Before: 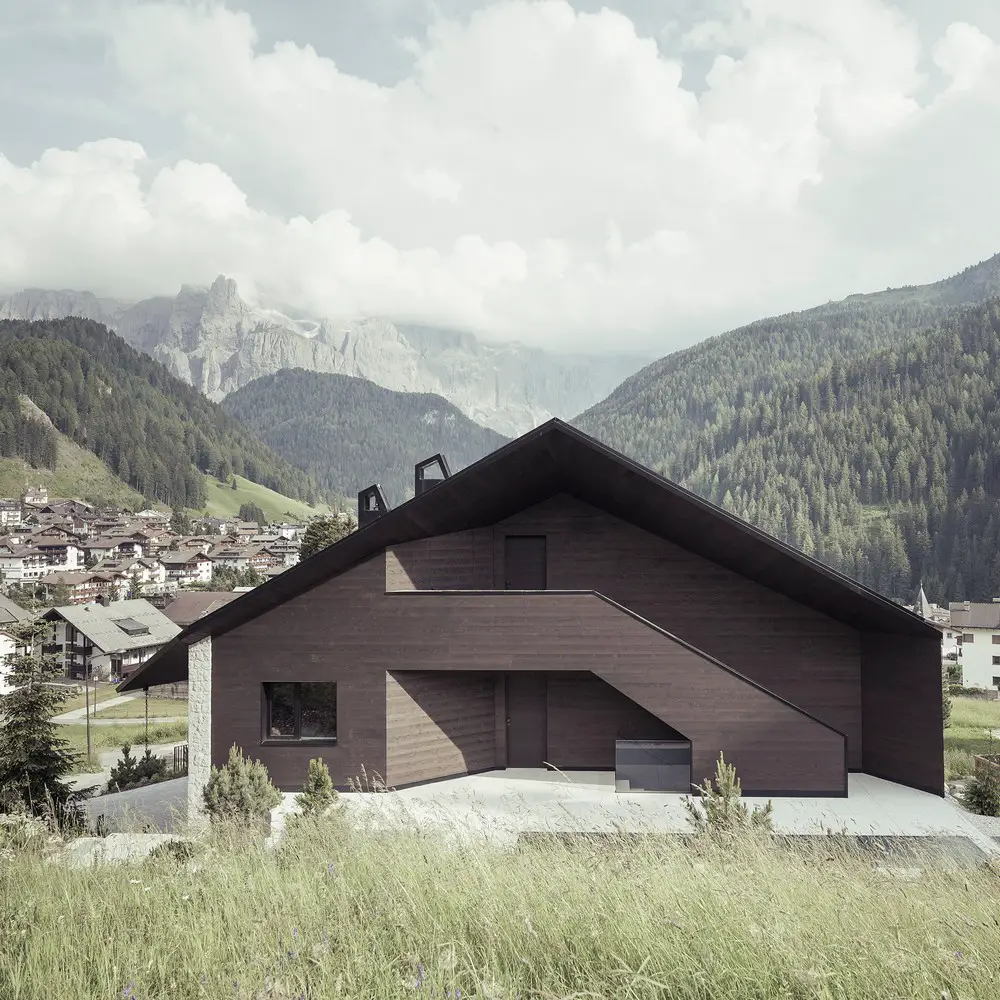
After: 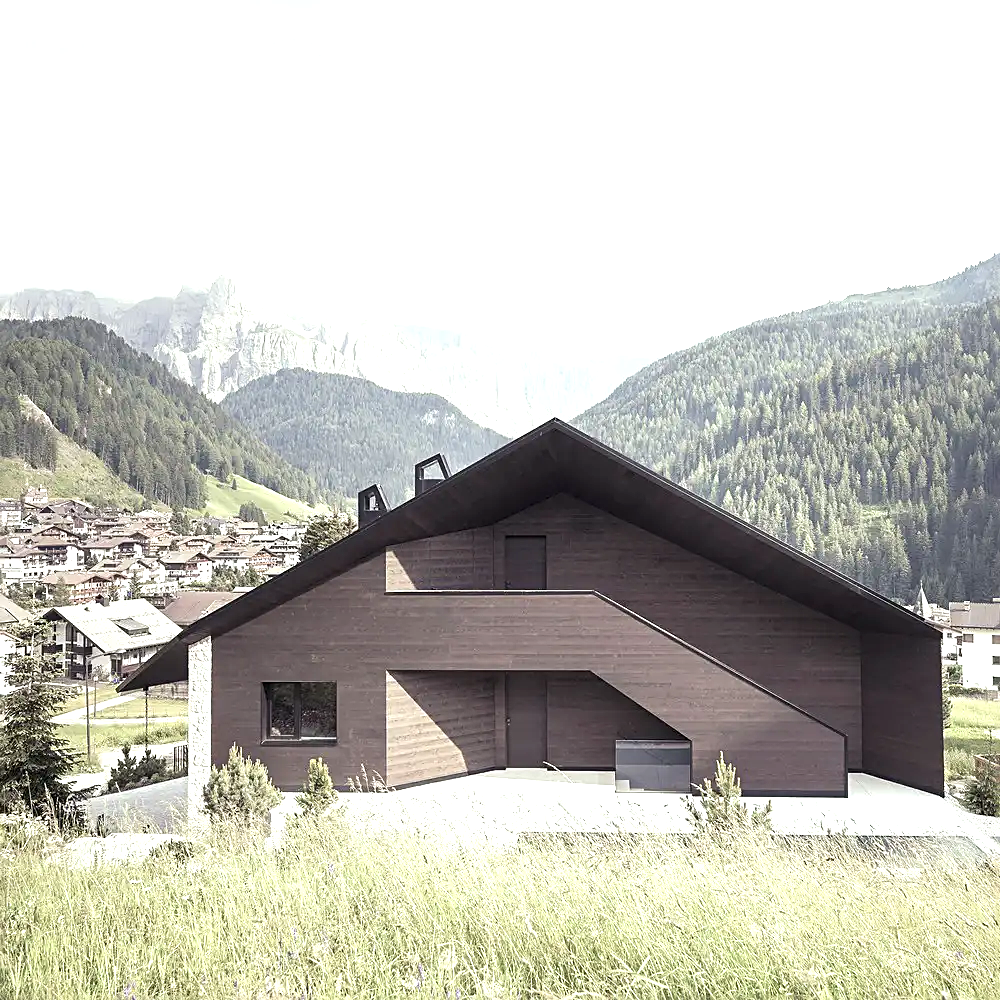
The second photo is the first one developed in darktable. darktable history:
sharpen: on, module defaults
exposure: exposure 1 EV, compensate highlight preservation false
